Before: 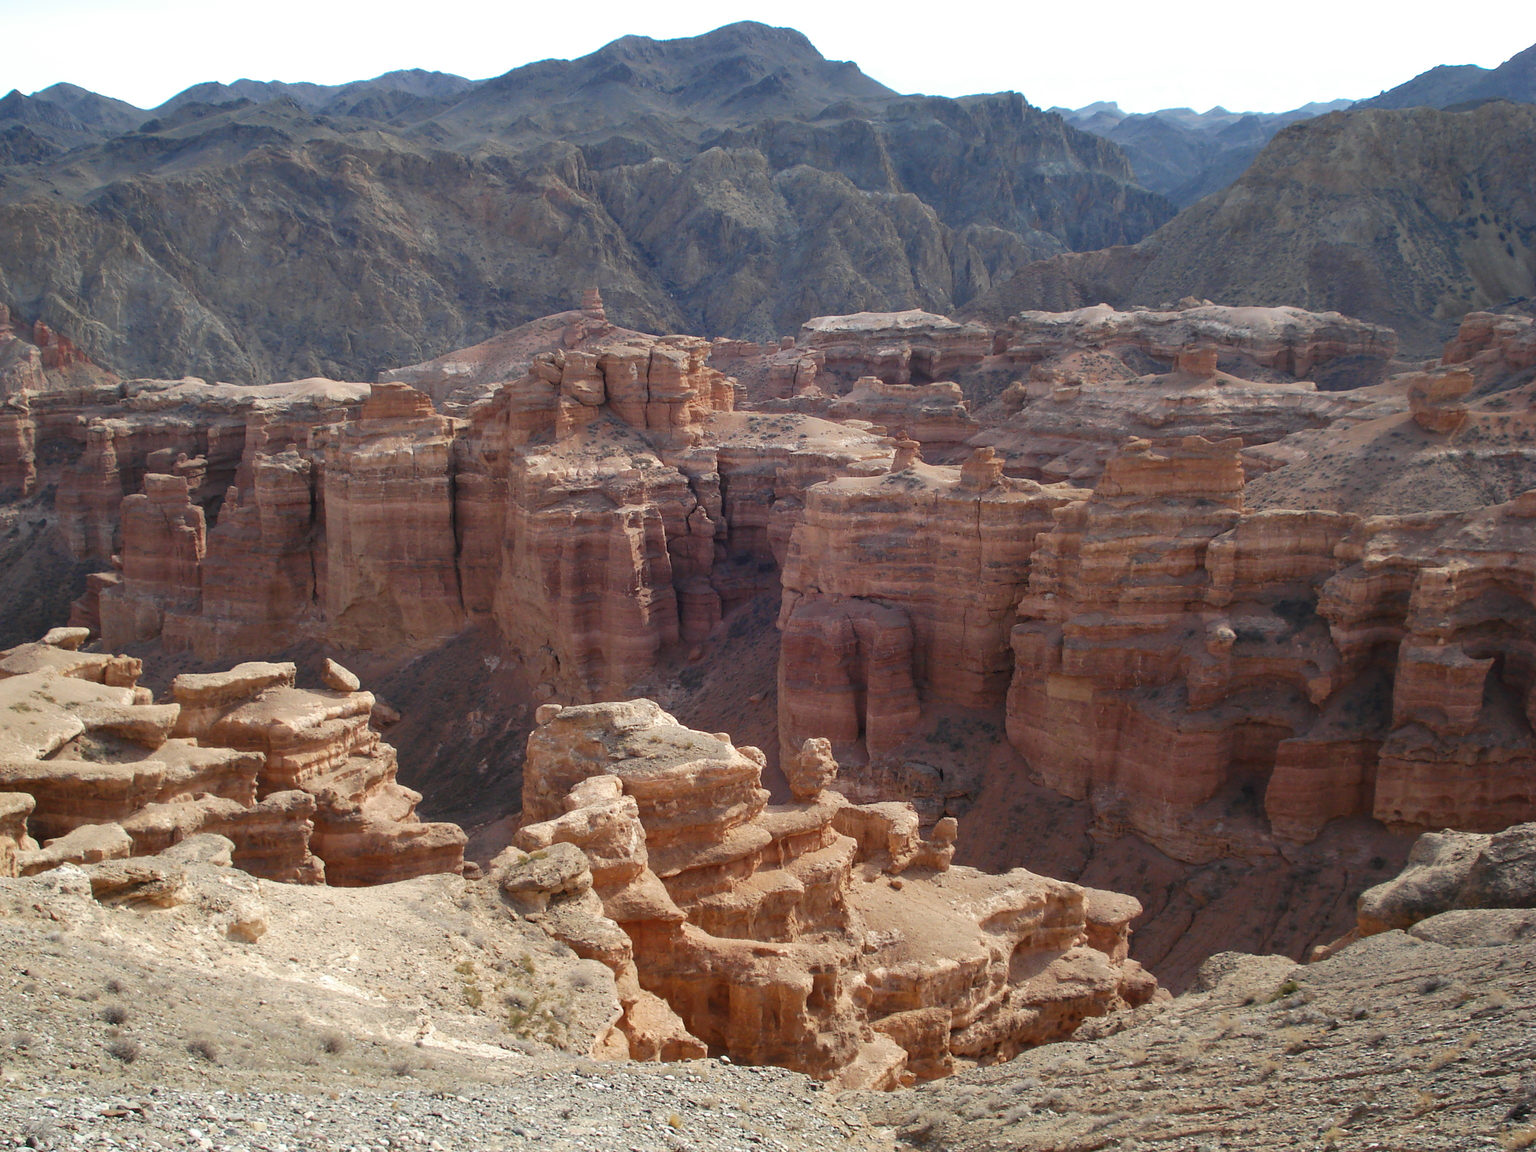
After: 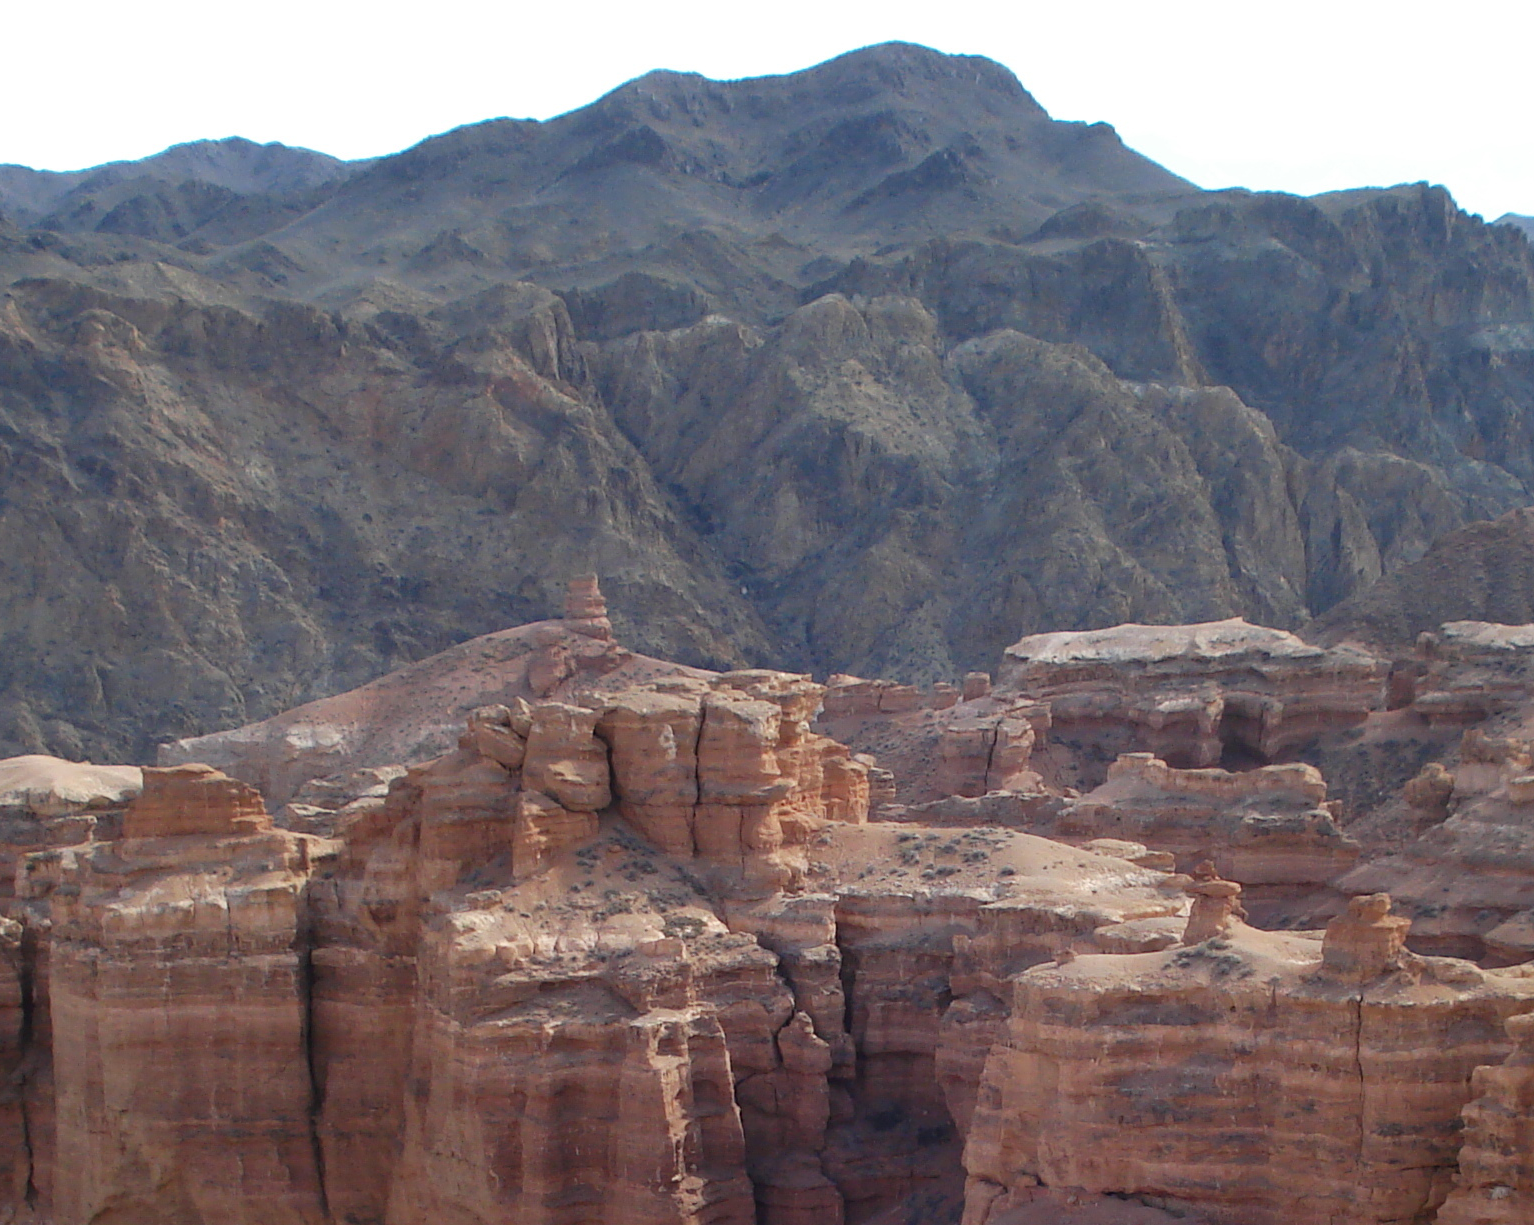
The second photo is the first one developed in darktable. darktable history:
crop: left 19.514%, right 30.521%, bottom 46.817%
